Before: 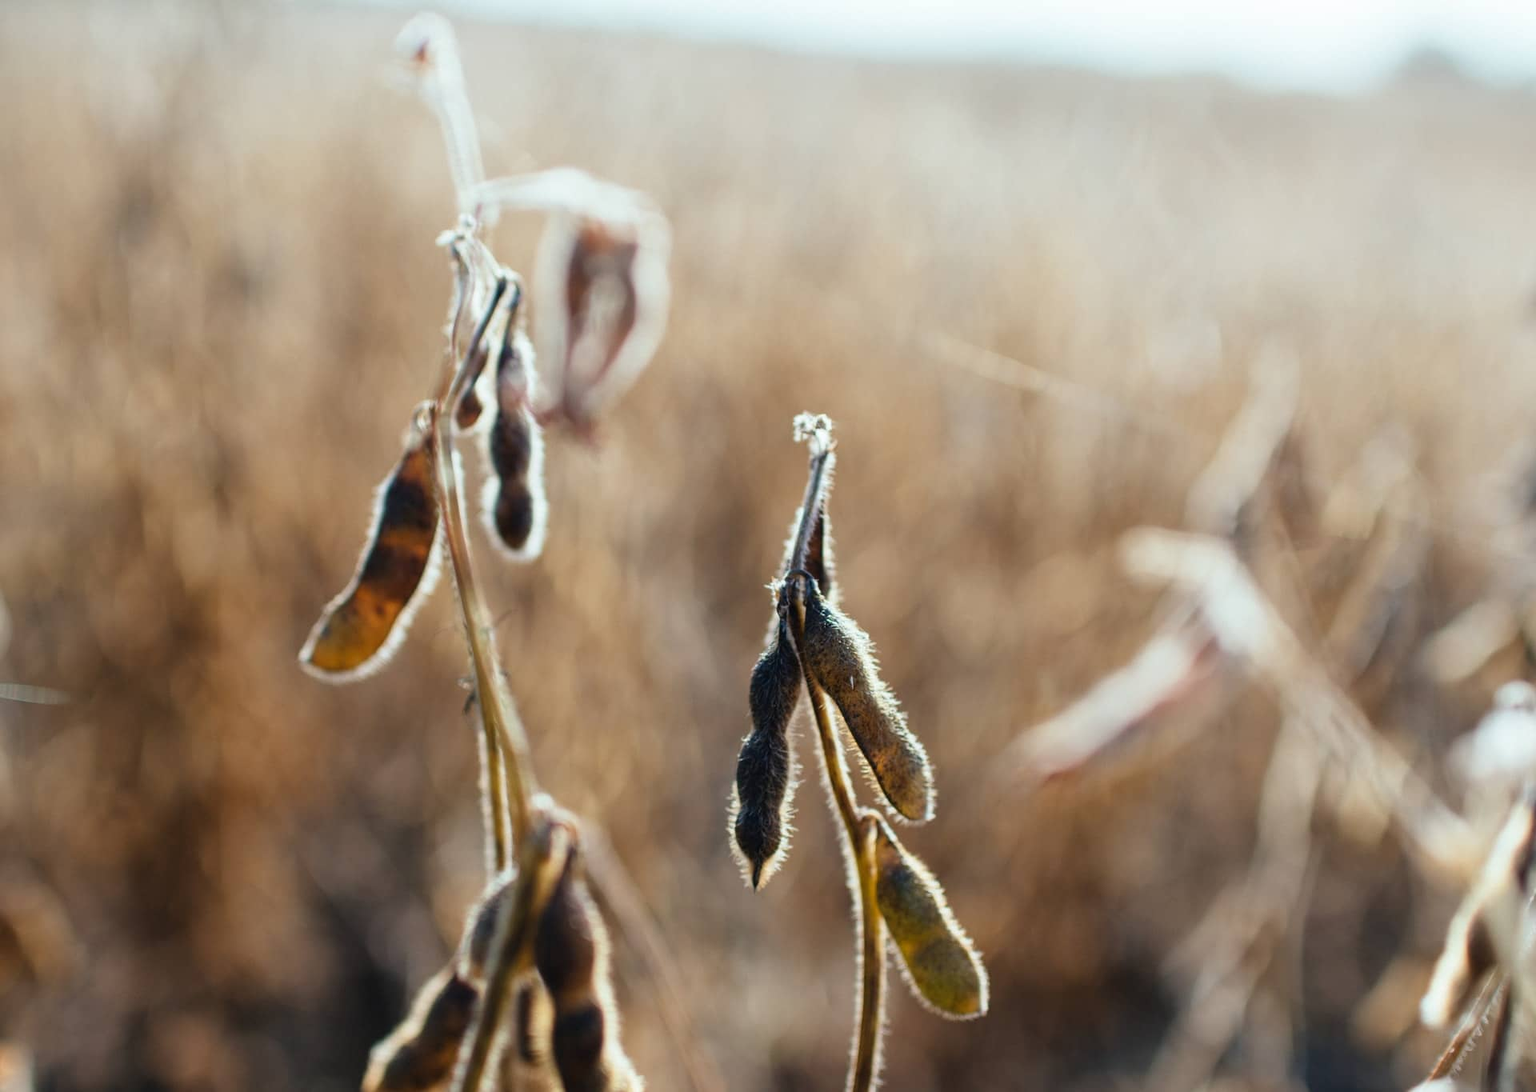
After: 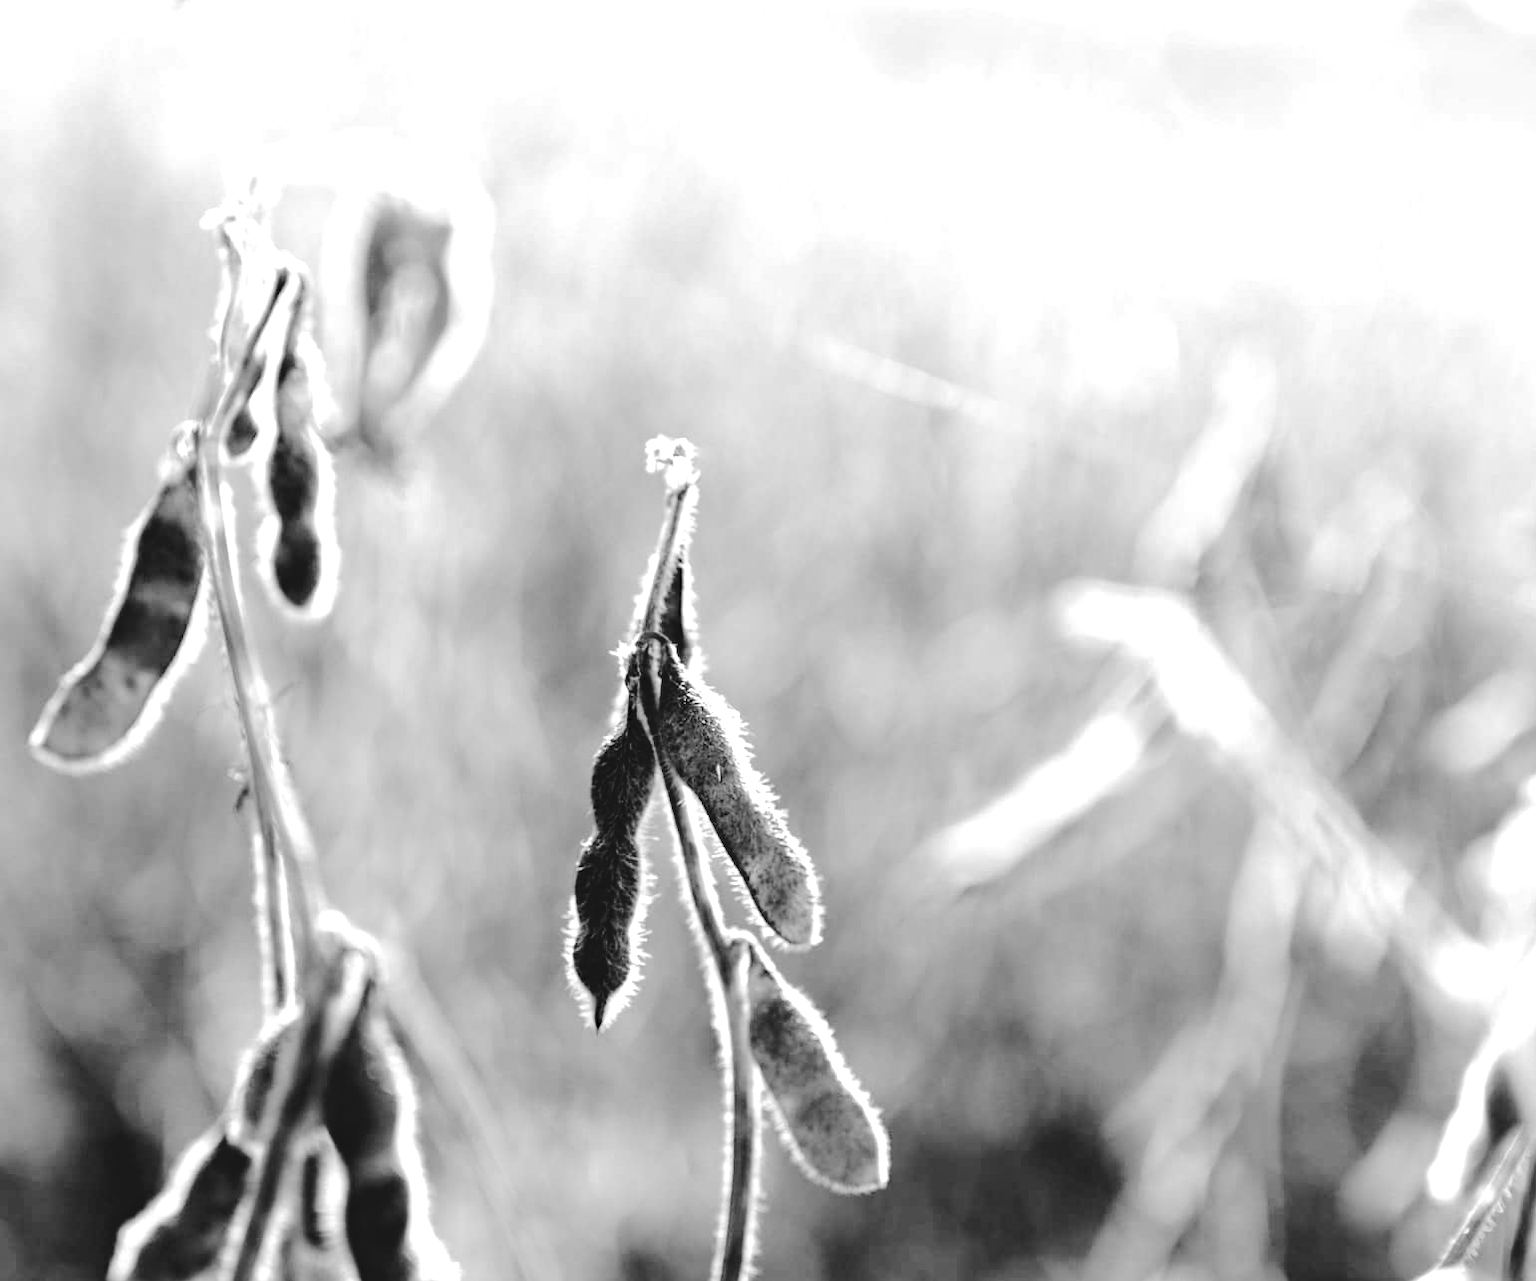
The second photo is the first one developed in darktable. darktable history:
haze removal: compatibility mode true, adaptive false
tone curve: curves: ch0 [(0, 0) (0.003, 0.058) (0.011, 0.061) (0.025, 0.065) (0.044, 0.076) (0.069, 0.083) (0.1, 0.09) (0.136, 0.102) (0.177, 0.145) (0.224, 0.196) (0.277, 0.278) (0.335, 0.375) (0.399, 0.486) (0.468, 0.578) (0.543, 0.651) (0.623, 0.717) (0.709, 0.783) (0.801, 0.838) (0.898, 0.91) (1, 1)], preserve colors none
exposure: black level correction 0, exposure 1 EV, compensate exposure bias true, compensate highlight preservation false
crop and rotate: left 17.959%, top 5.771%, right 1.742%
monochrome: a 32, b 64, size 2.3
